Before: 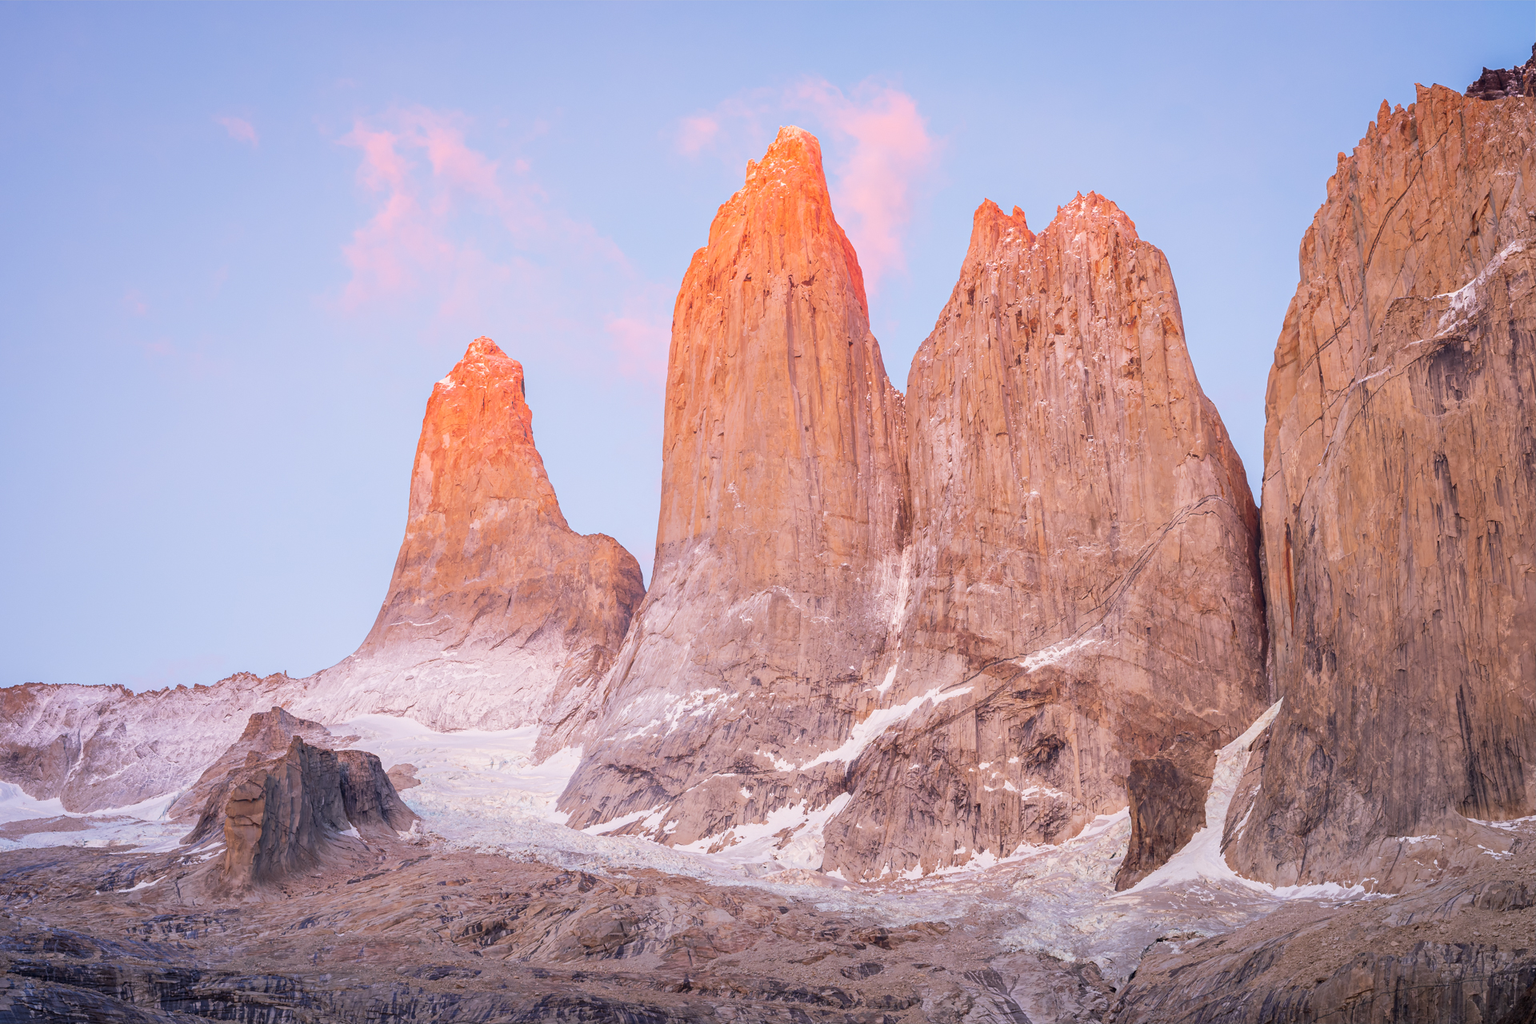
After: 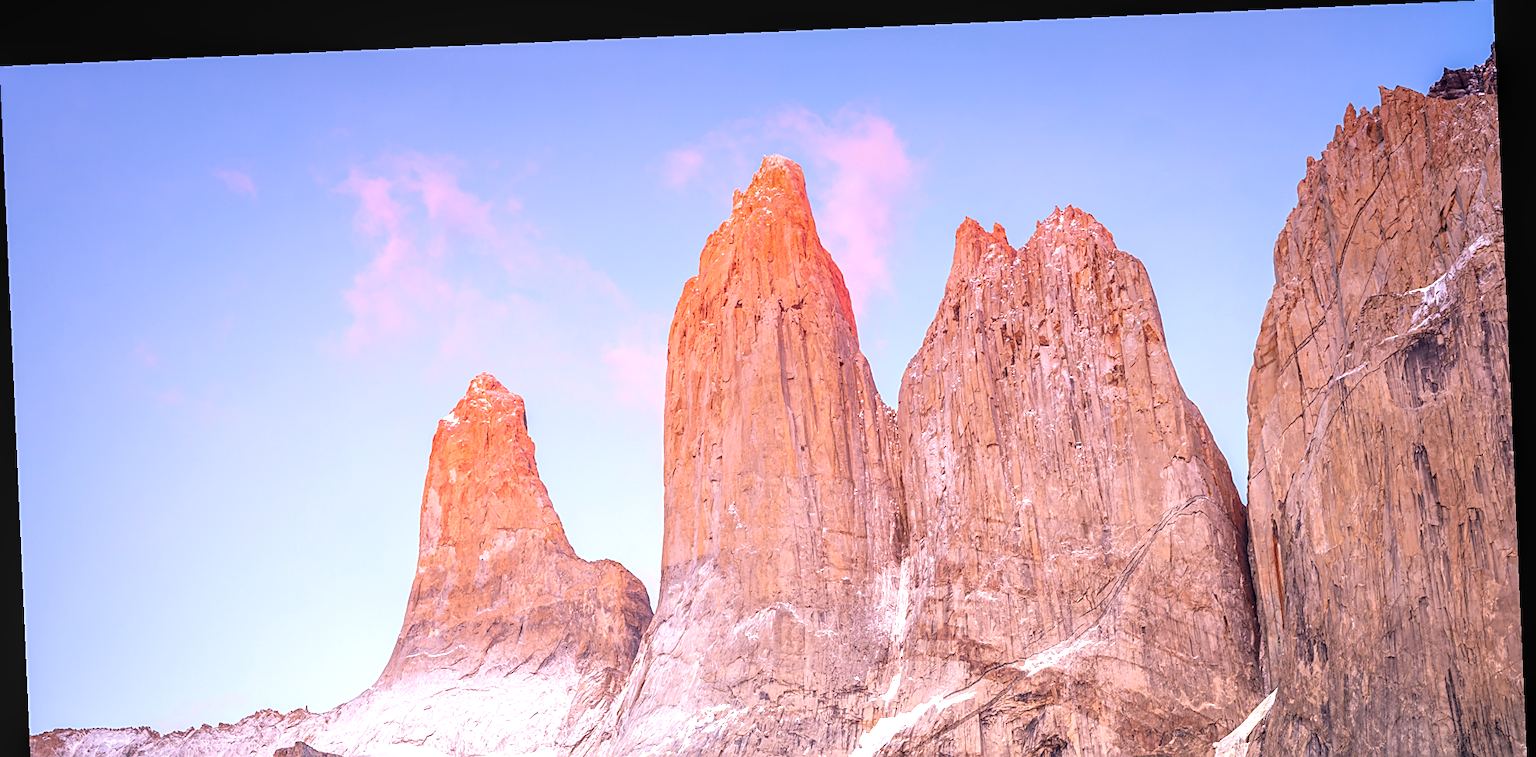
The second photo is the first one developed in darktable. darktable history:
graduated density: hue 238.83°, saturation 50%
sharpen: on, module defaults
local contrast: on, module defaults
crop: bottom 28.576%
exposure: black level correction 0, exposure 0.7 EV, compensate exposure bias true, compensate highlight preservation false
rotate and perspective: rotation -2.56°, automatic cropping off
